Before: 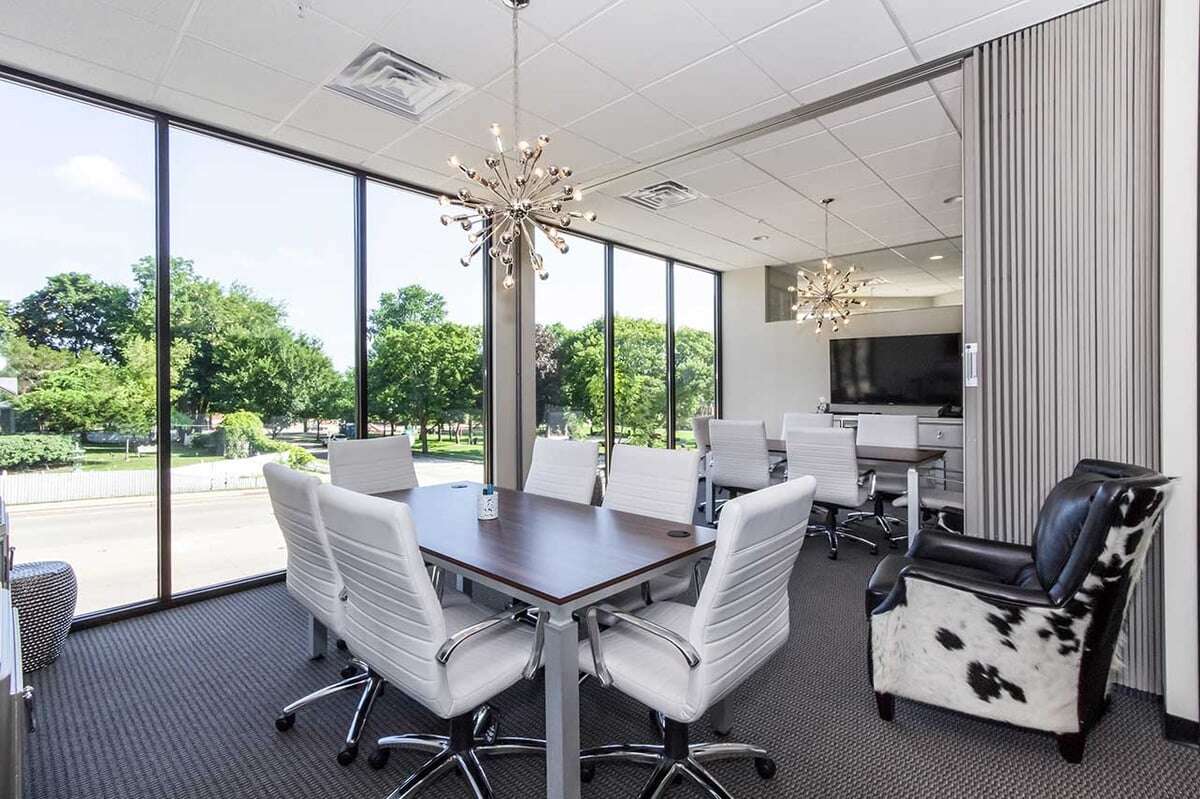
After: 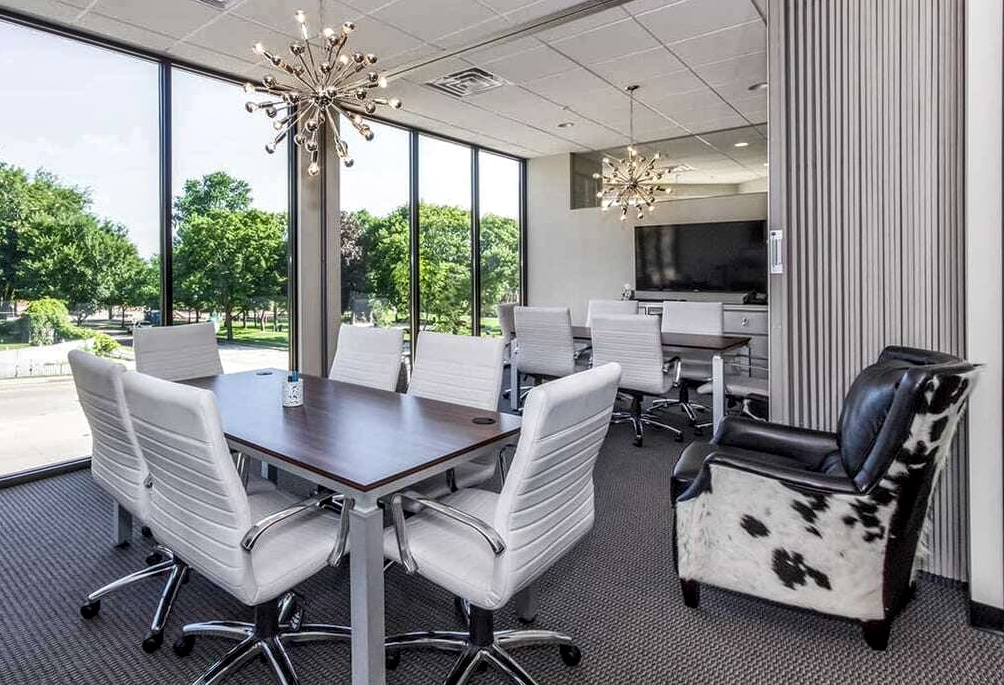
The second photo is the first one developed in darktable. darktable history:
local contrast: highlights 25%, detail 130%
shadows and highlights: soften with gaussian
crop: left 16.315%, top 14.246%
